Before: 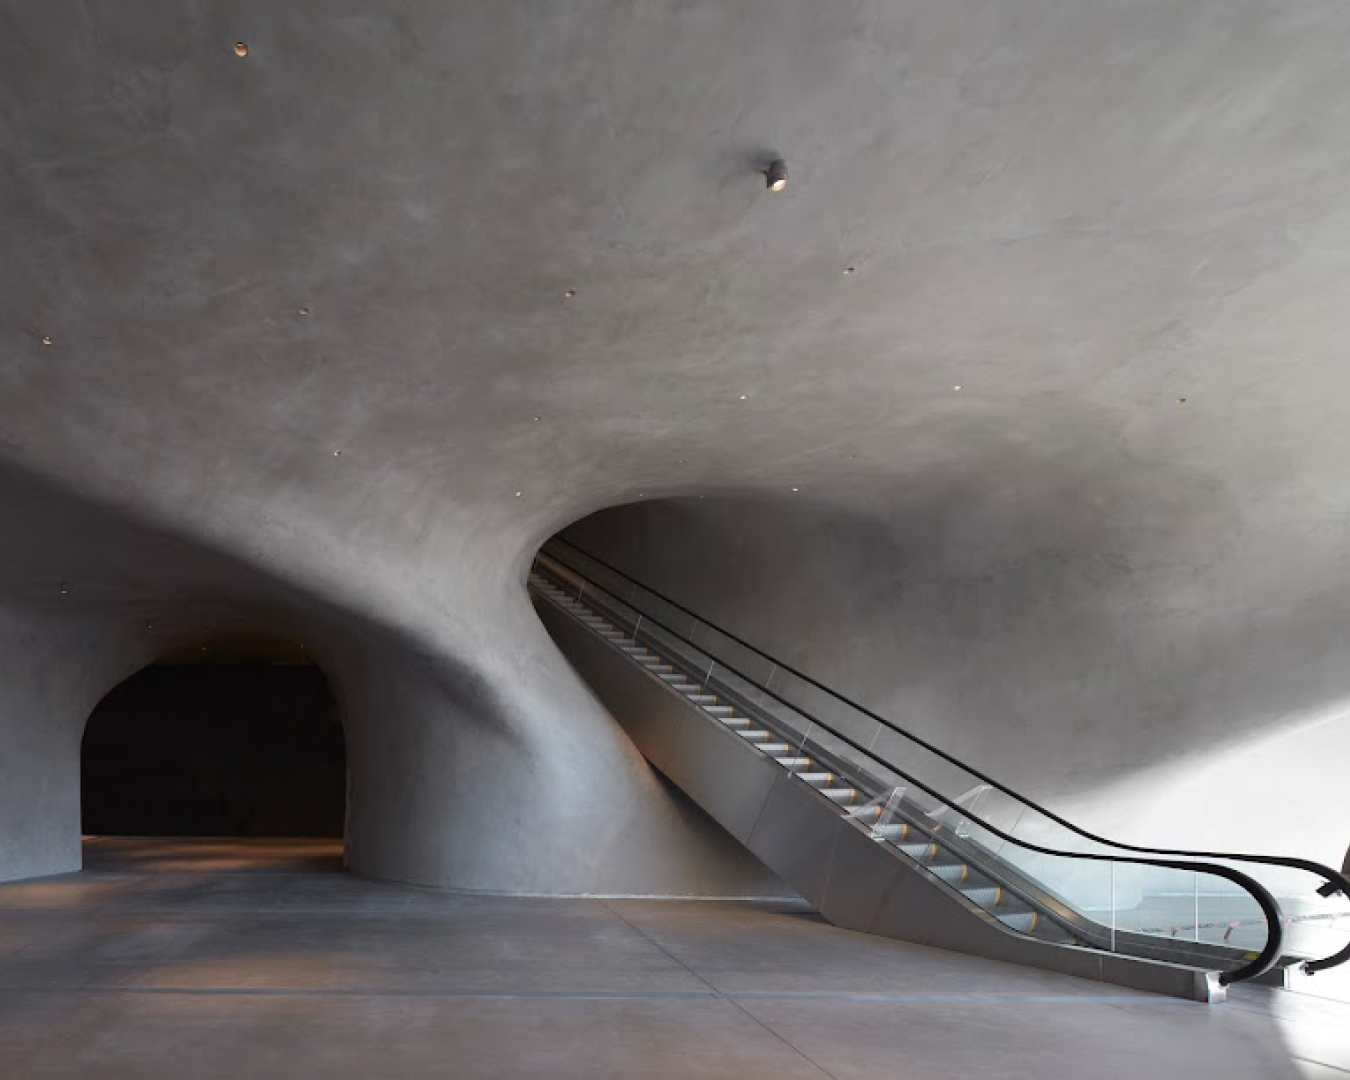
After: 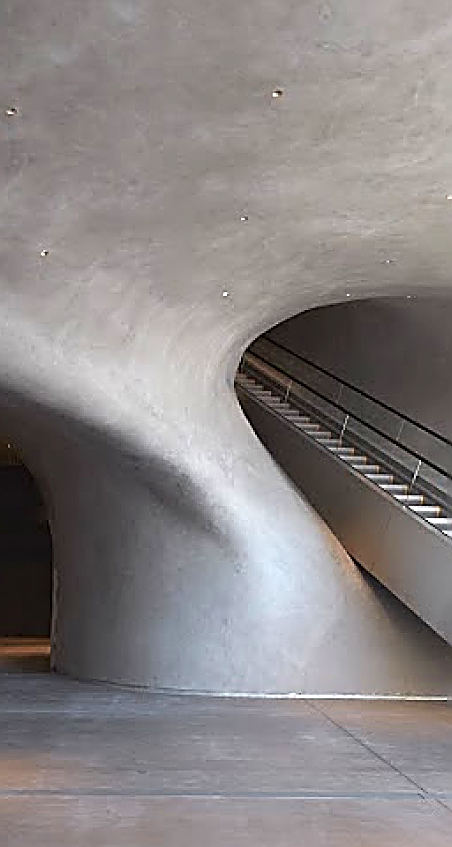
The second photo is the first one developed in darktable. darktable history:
crop and rotate: left 21.77%, top 18.528%, right 44.676%, bottom 2.997%
exposure: black level correction 0, exposure 0.9 EV, compensate exposure bias true, compensate highlight preservation false
sharpen: amount 2
